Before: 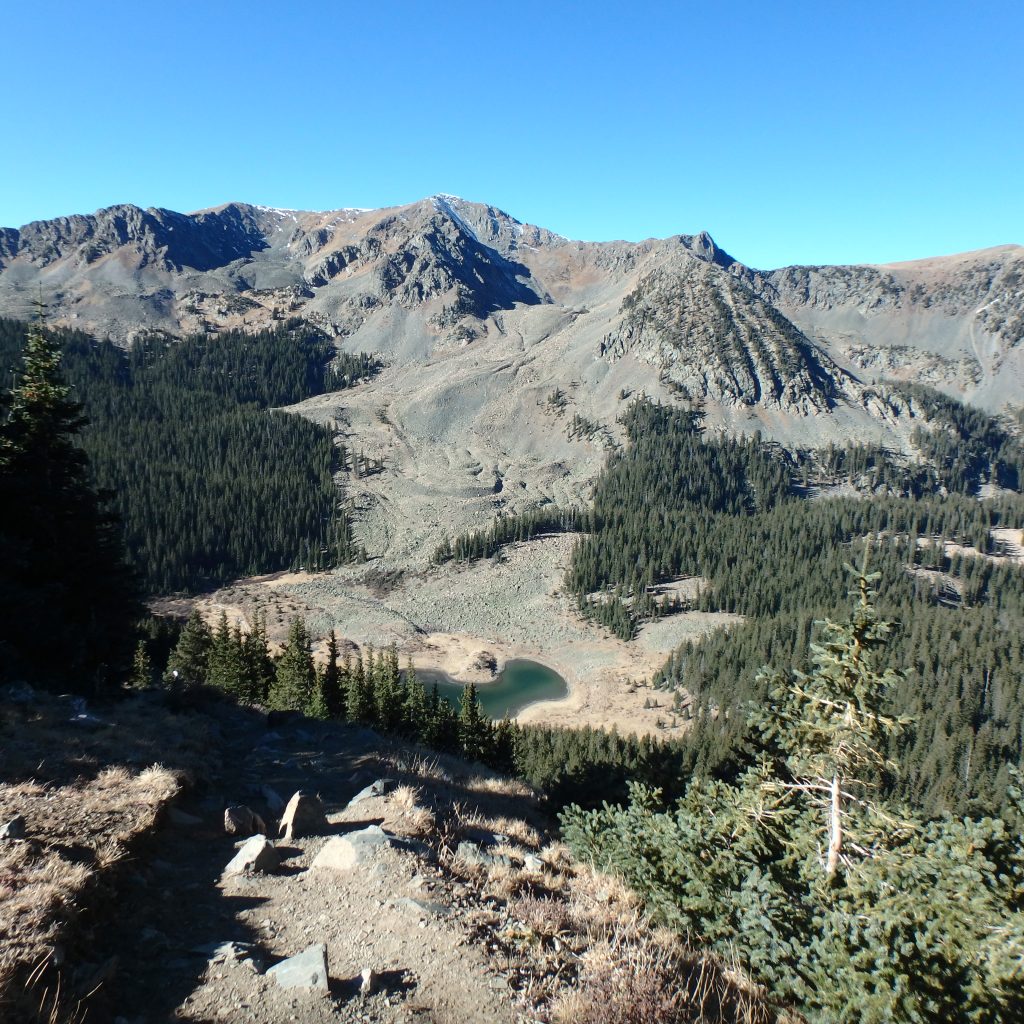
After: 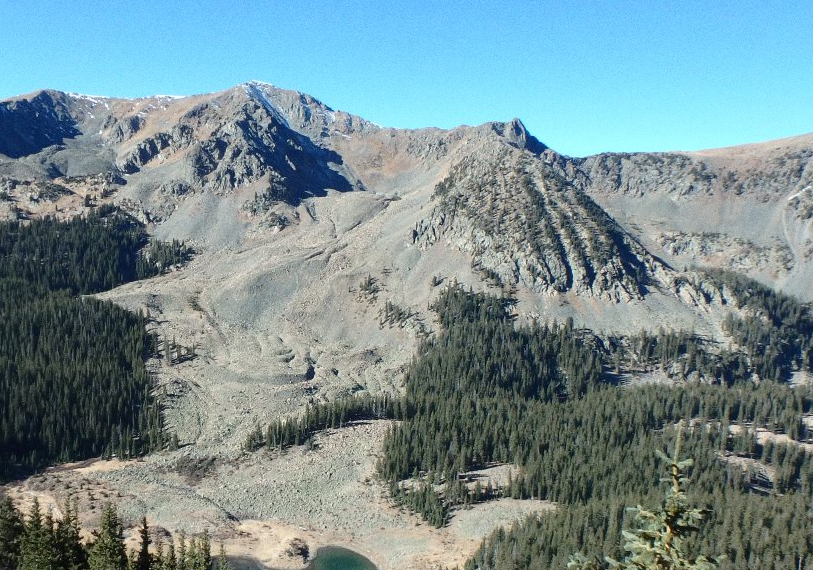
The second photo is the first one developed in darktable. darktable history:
crop: left 18.38%, top 11.092%, right 2.134%, bottom 33.217%
grain: on, module defaults
